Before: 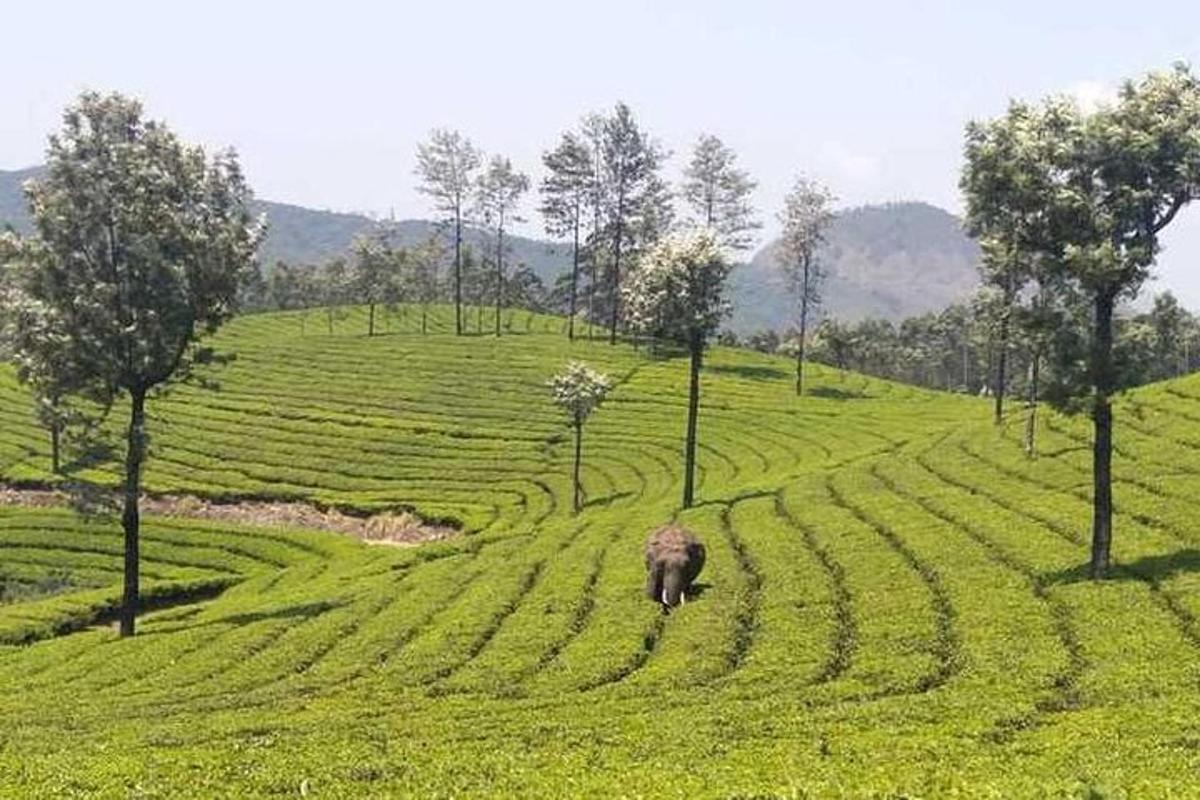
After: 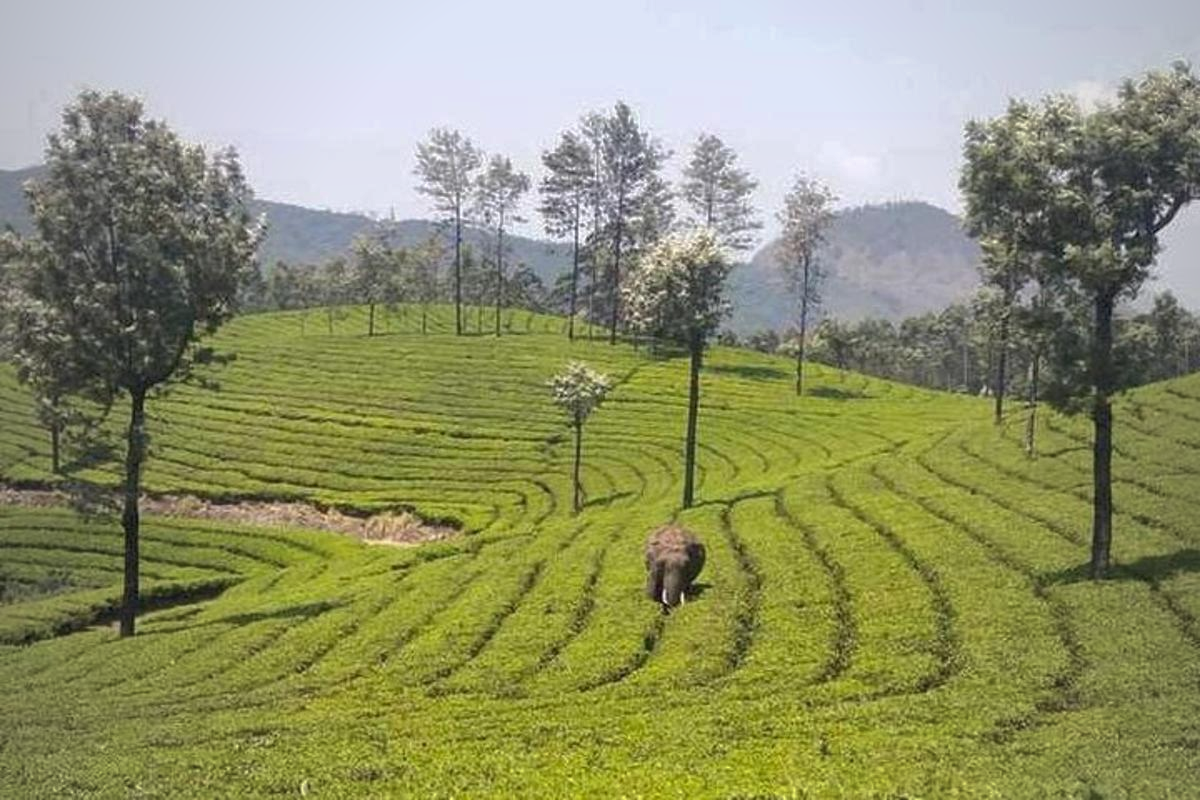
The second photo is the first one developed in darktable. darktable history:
shadows and highlights: on, module defaults
vignetting: fall-off start 72.71%, fall-off radius 109.14%, brightness -0.527, saturation -0.509, width/height ratio 0.731
